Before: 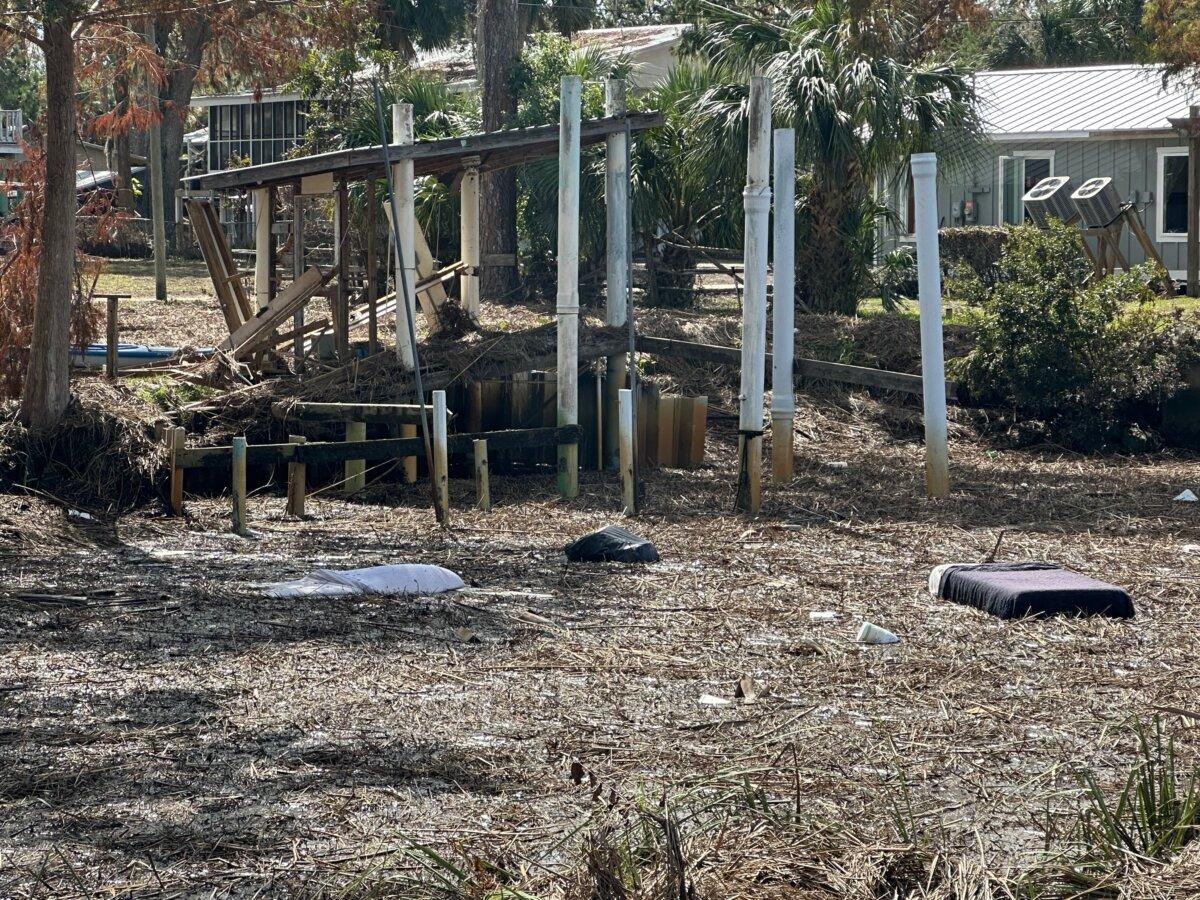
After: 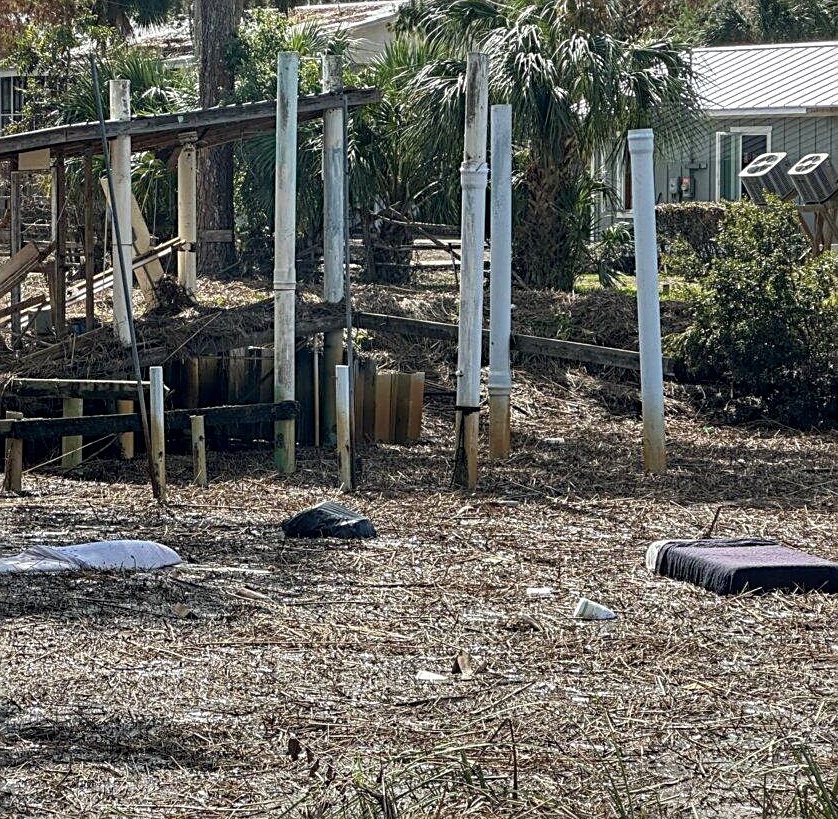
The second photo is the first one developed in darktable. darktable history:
contrast equalizer: octaves 7, y [[0.511, 0.558, 0.631, 0.632, 0.559, 0.512], [0.5 ×6], [0.507, 0.559, 0.627, 0.644, 0.647, 0.647], [0 ×6], [0 ×6]], mix -0.092
crop and rotate: left 23.66%, top 2.691%, right 6.43%, bottom 6.307%
haze removal: compatibility mode true, adaptive false
sharpen: on, module defaults
local contrast: detail 130%
